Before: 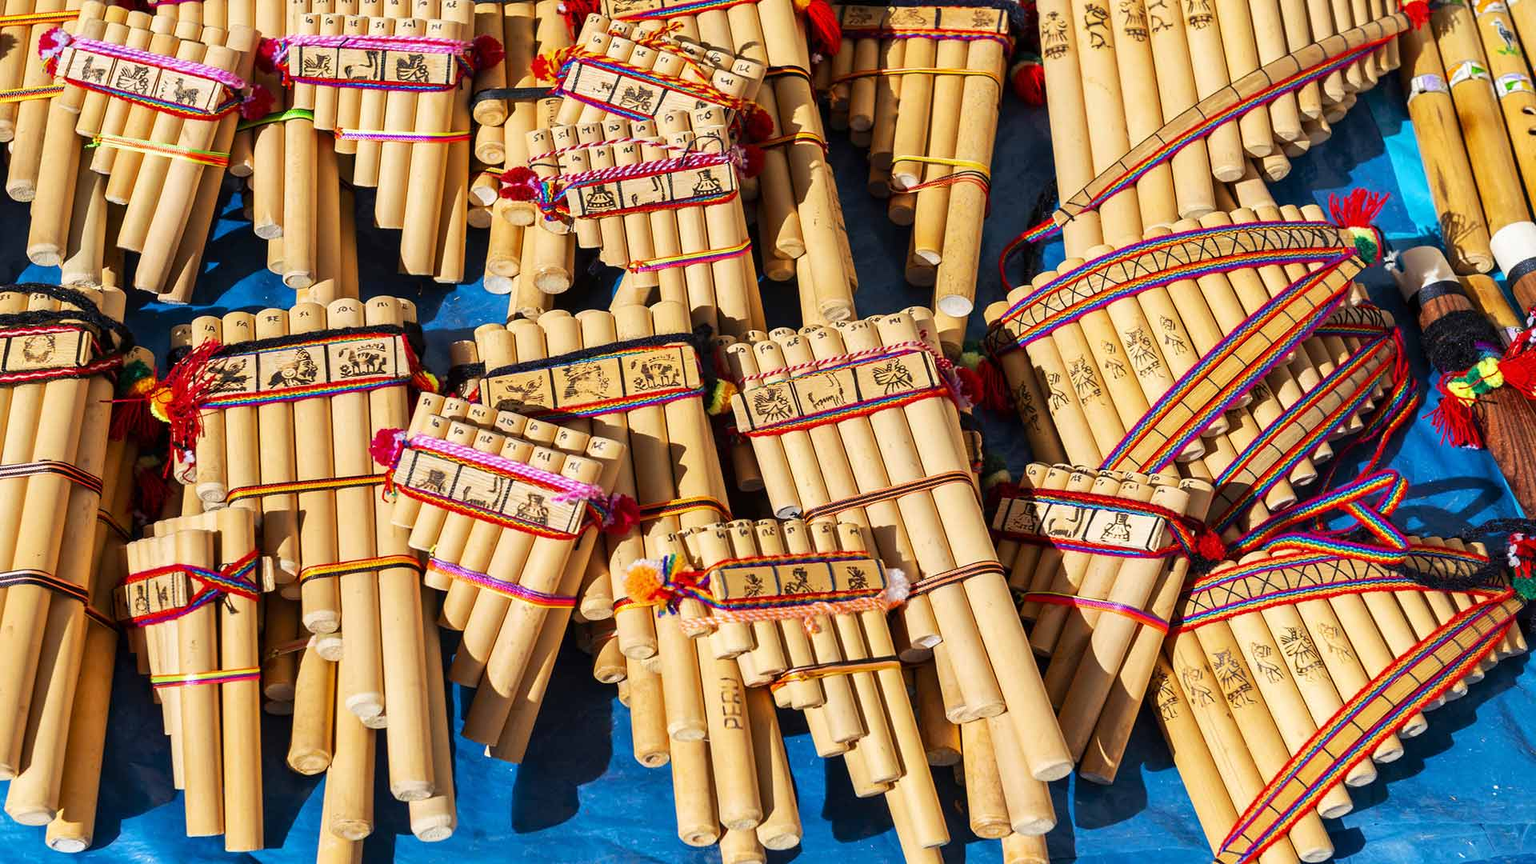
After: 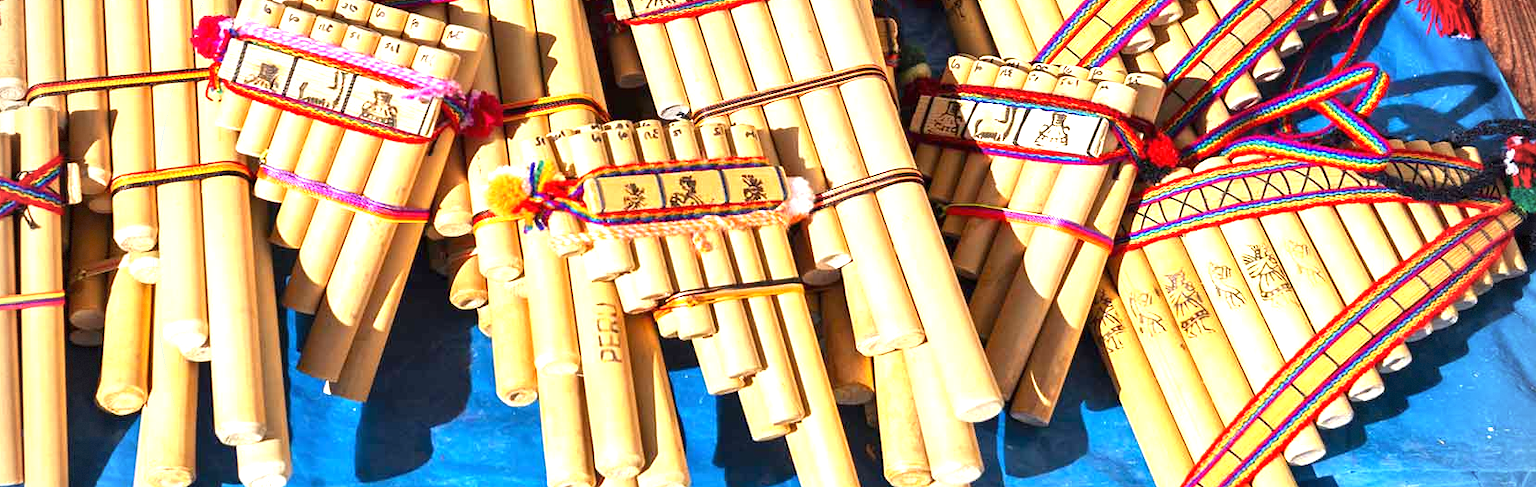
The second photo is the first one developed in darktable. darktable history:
exposure: black level correction 0, exposure 1.1 EV, compensate exposure bias true, compensate highlight preservation false
vignetting: dithering 8-bit output, unbound false
crop and rotate: left 13.306%, top 48.129%, bottom 2.928%
